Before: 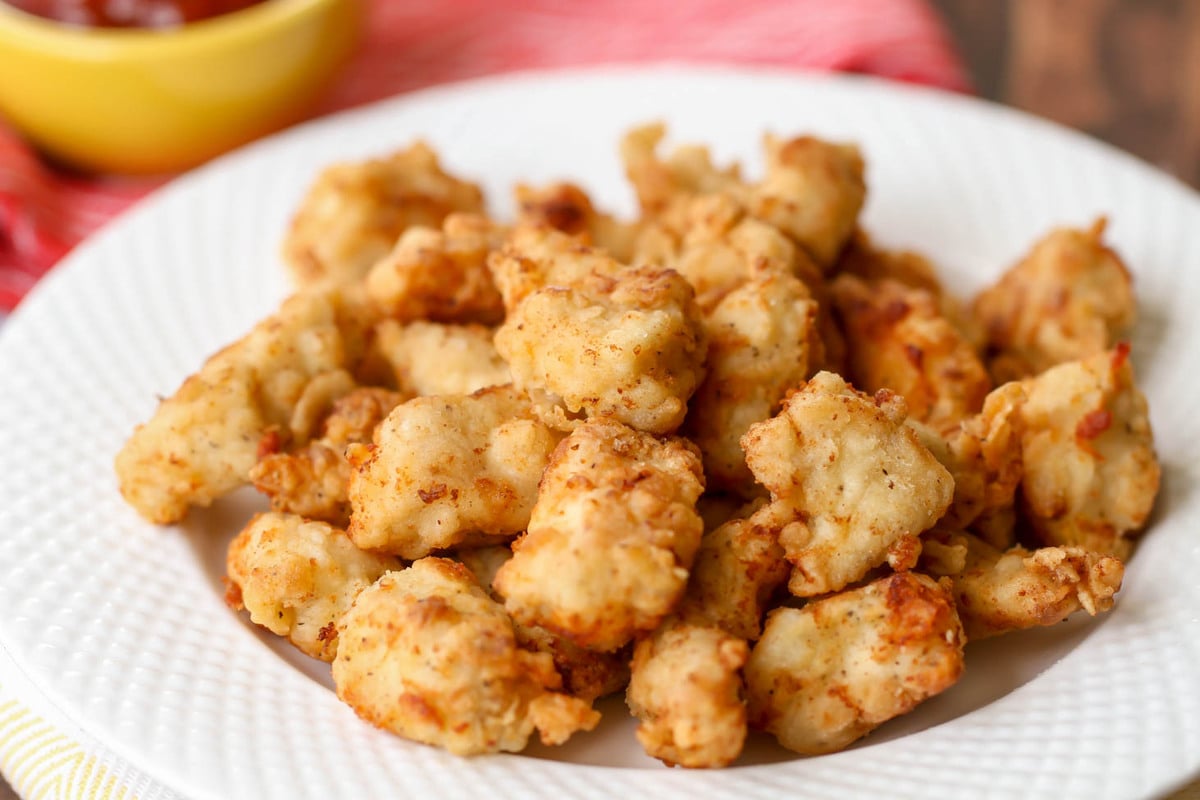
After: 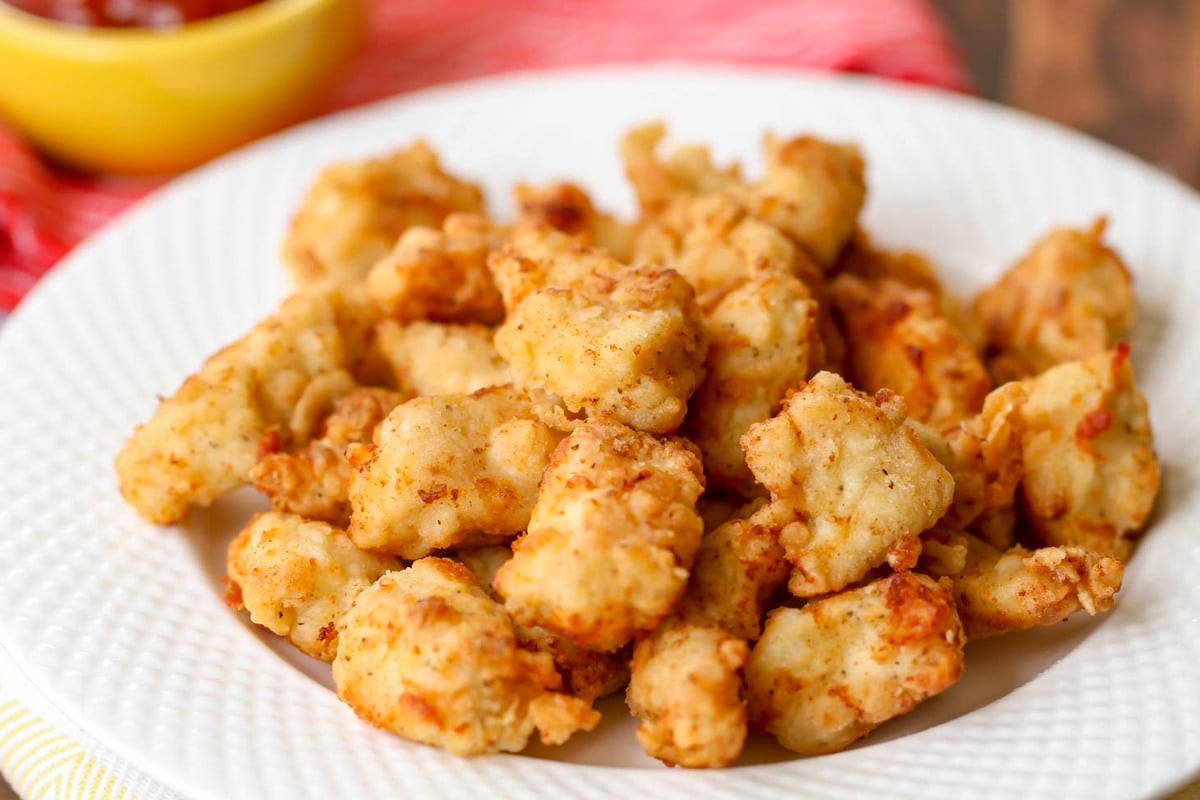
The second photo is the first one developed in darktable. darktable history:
haze removal: compatibility mode true, adaptive false
levels: levels [0, 0.478, 1]
